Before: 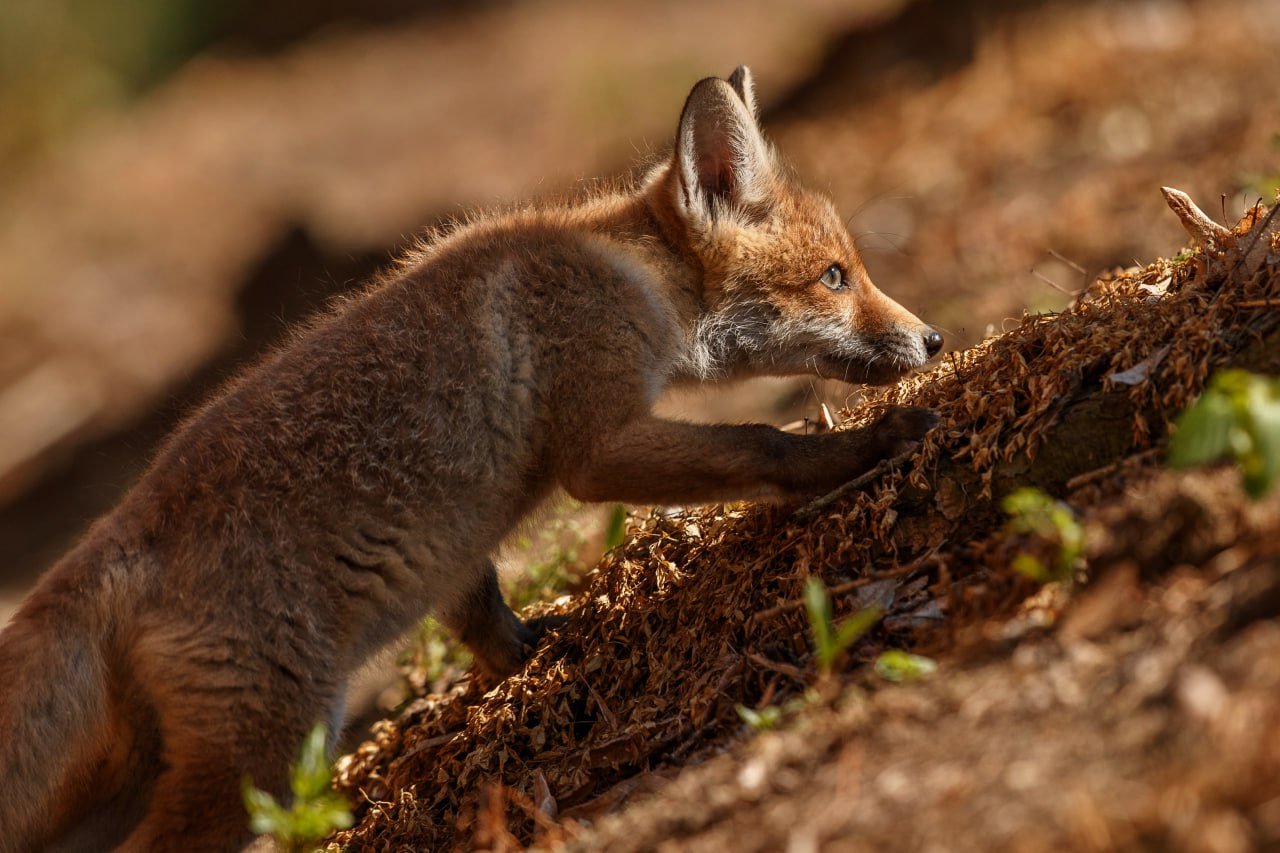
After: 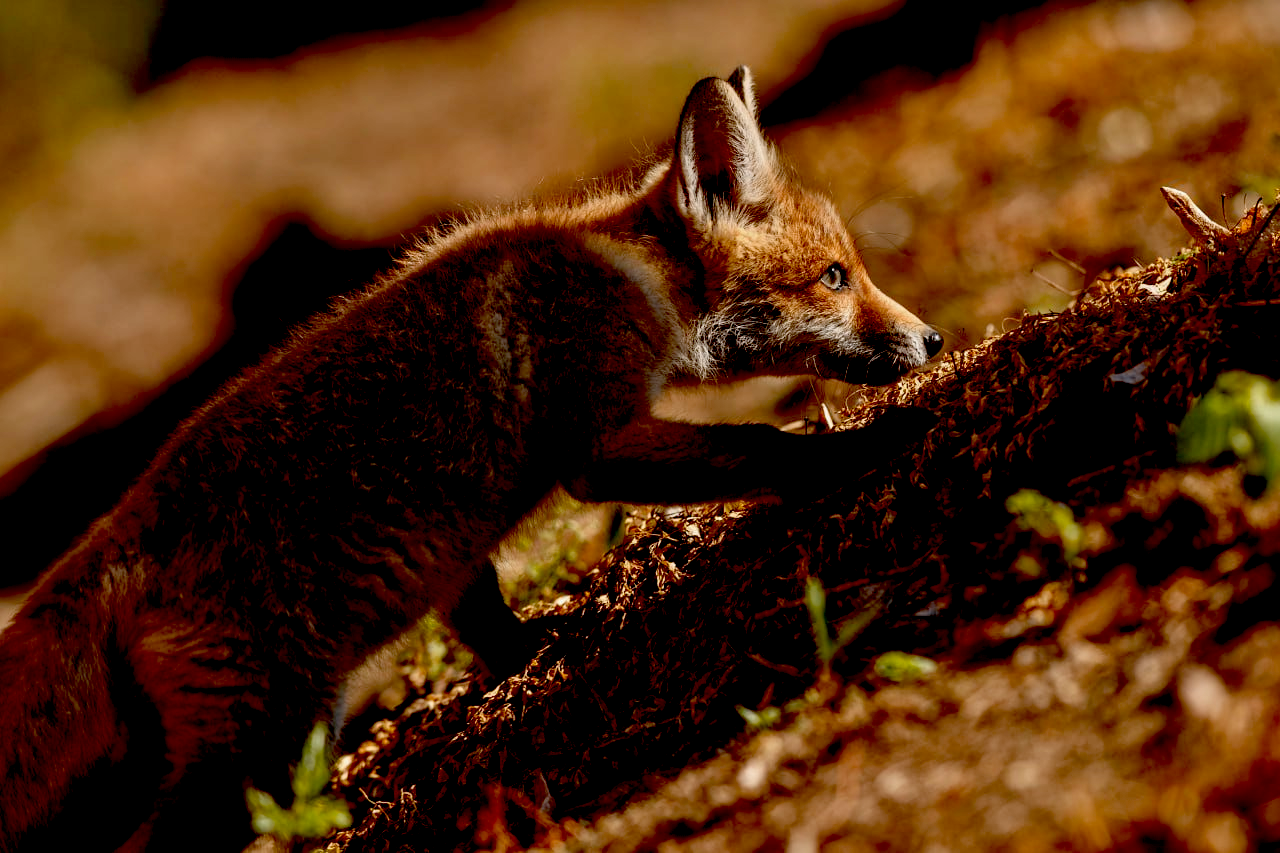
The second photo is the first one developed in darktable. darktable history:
exposure: black level correction 0.055, exposure -0.038 EV, compensate exposure bias true, compensate highlight preservation false
